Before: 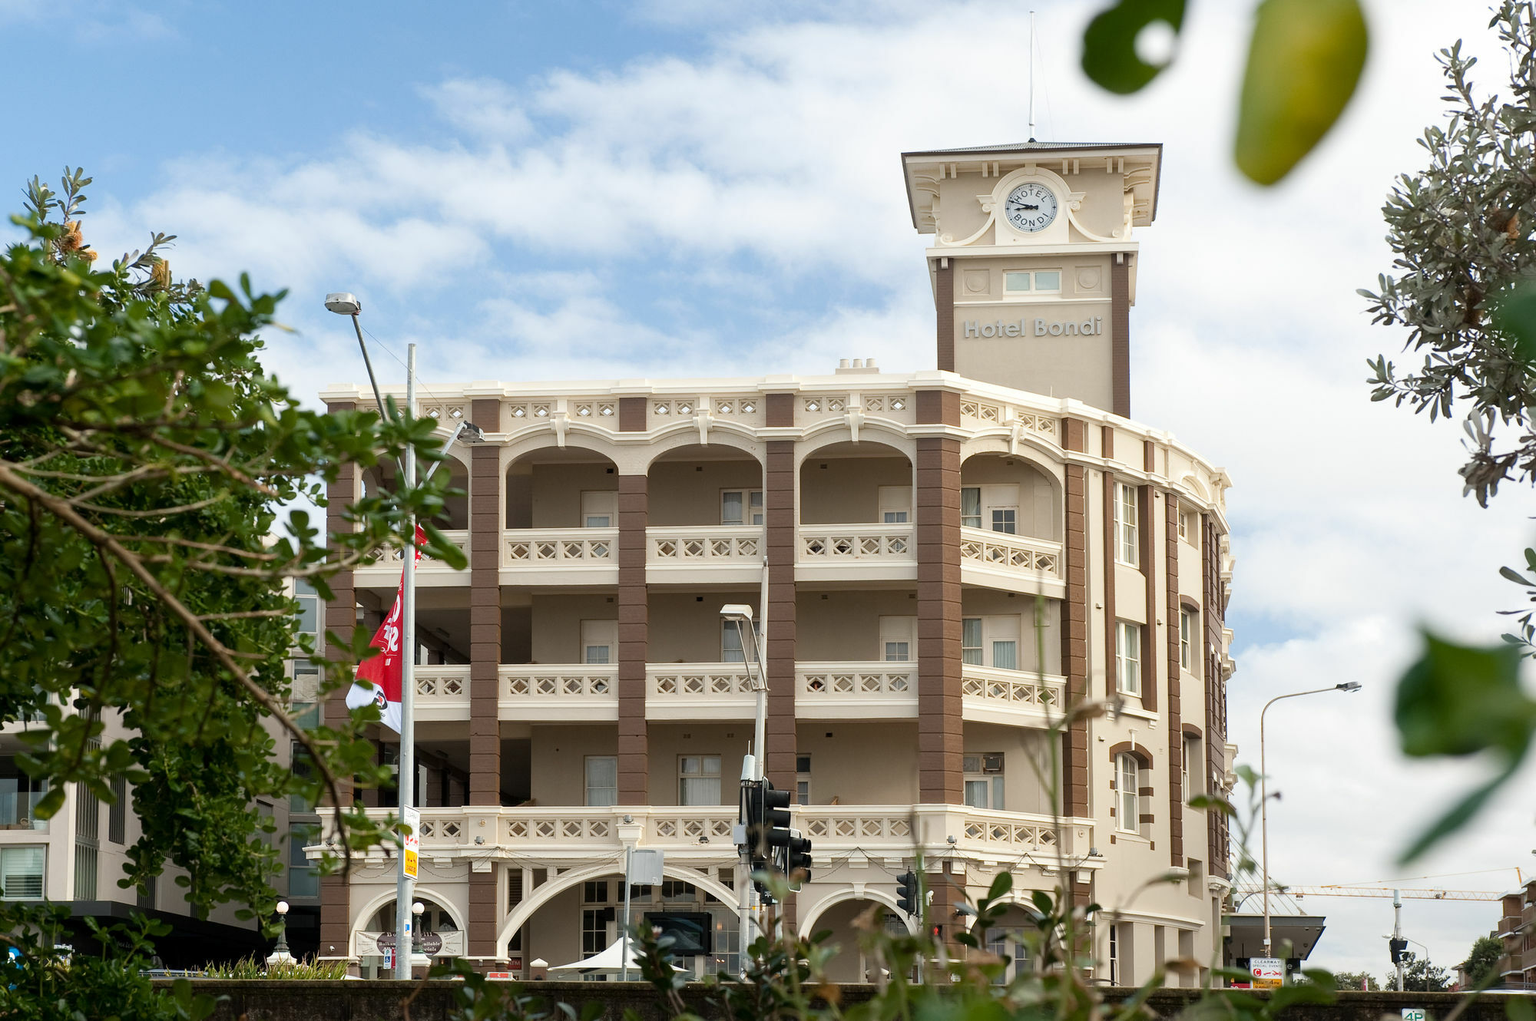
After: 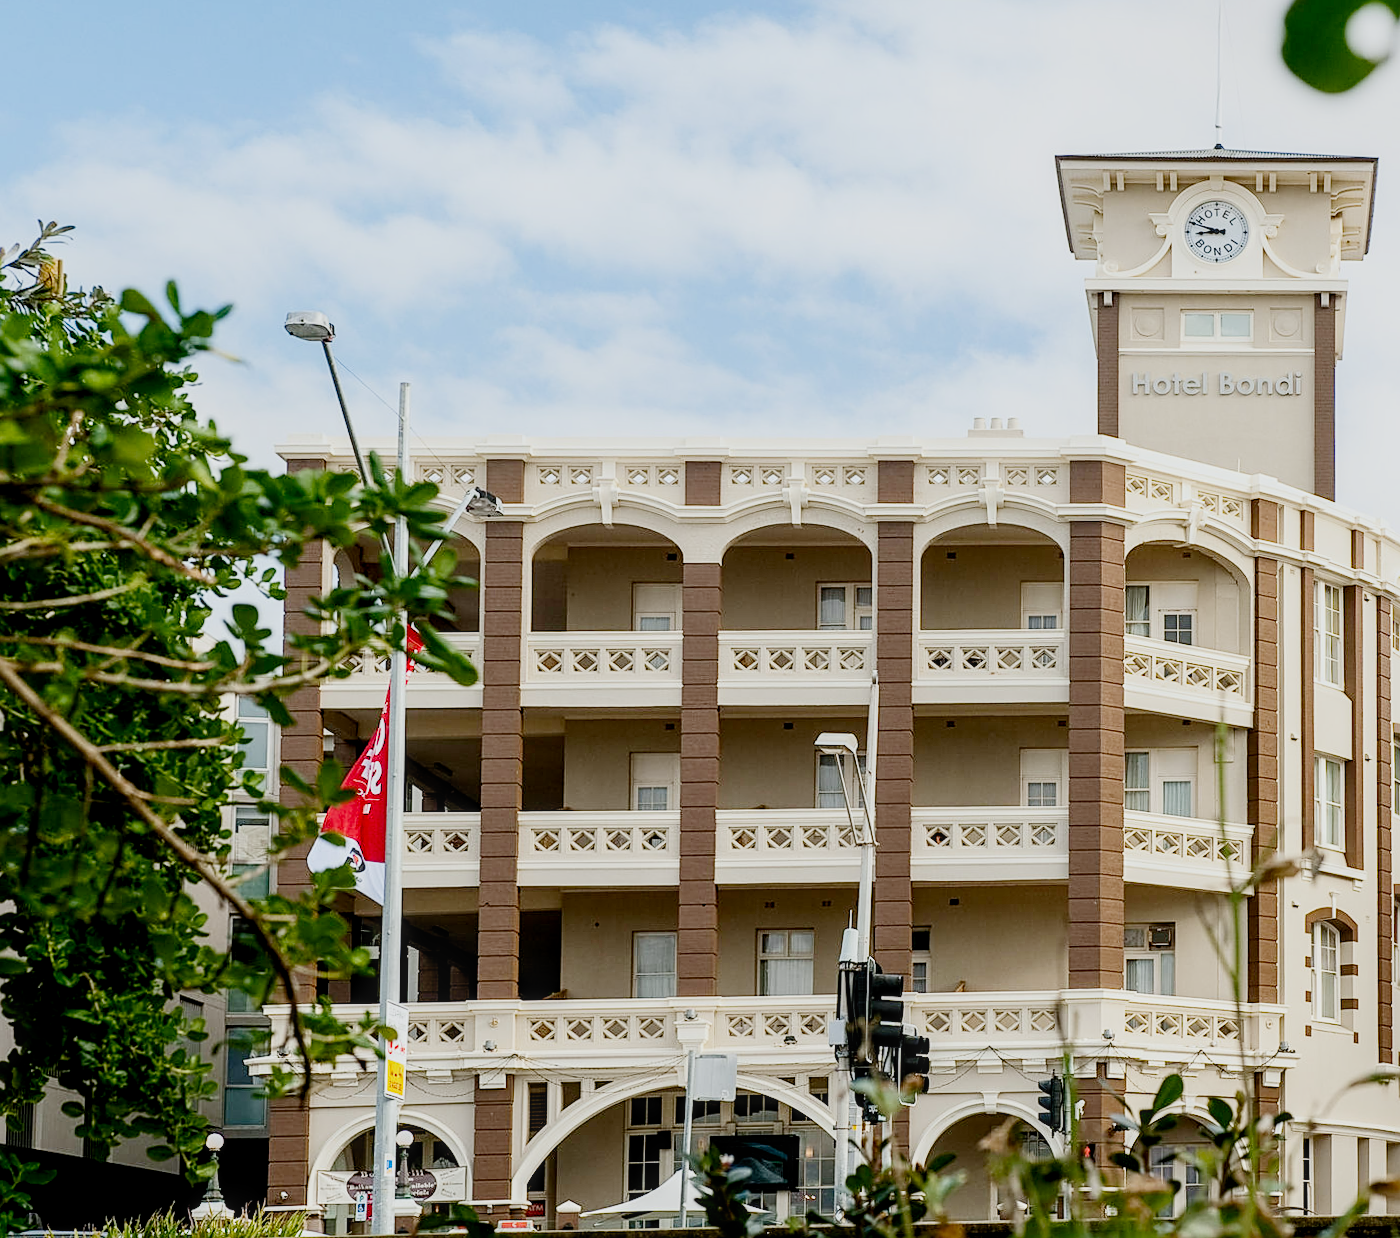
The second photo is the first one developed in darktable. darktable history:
white balance: red 0.982, blue 1.018
local contrast: on, module defaults
exposure: exposure 0.15 EV, compensate highlight preservation false
contrast brightness saturation: contrast 0.23, brightness 0.1, saturation 0.29
rotate and perspective: rotation 0.679°, lens shift (horizontal) 0.136, crop left 0.009, crop right 0.991, crop top 0.078, crop bottom 0.95
sharpen: on, module defaults
filmic rgb: middle gray luminance 18%, black relative exposure -7.5 EV, white relative exposure 8.5 EV, threshold 6 EV, target black luminance 0%, hardness 2.23, latitude 18.37%, contrast 0.878, highlights saturation mix 5%, shadows ↔ highlights balance 10.15%, add noise in highlights 0, preserve chrominance no, color science v3 (2019), use custom middle-gray values true, iterations of high-quality reconstruction 0, contrast in highlights soft, enable highlight reconstruction true
crop and rotate: left 9.061%, right 20.142%
